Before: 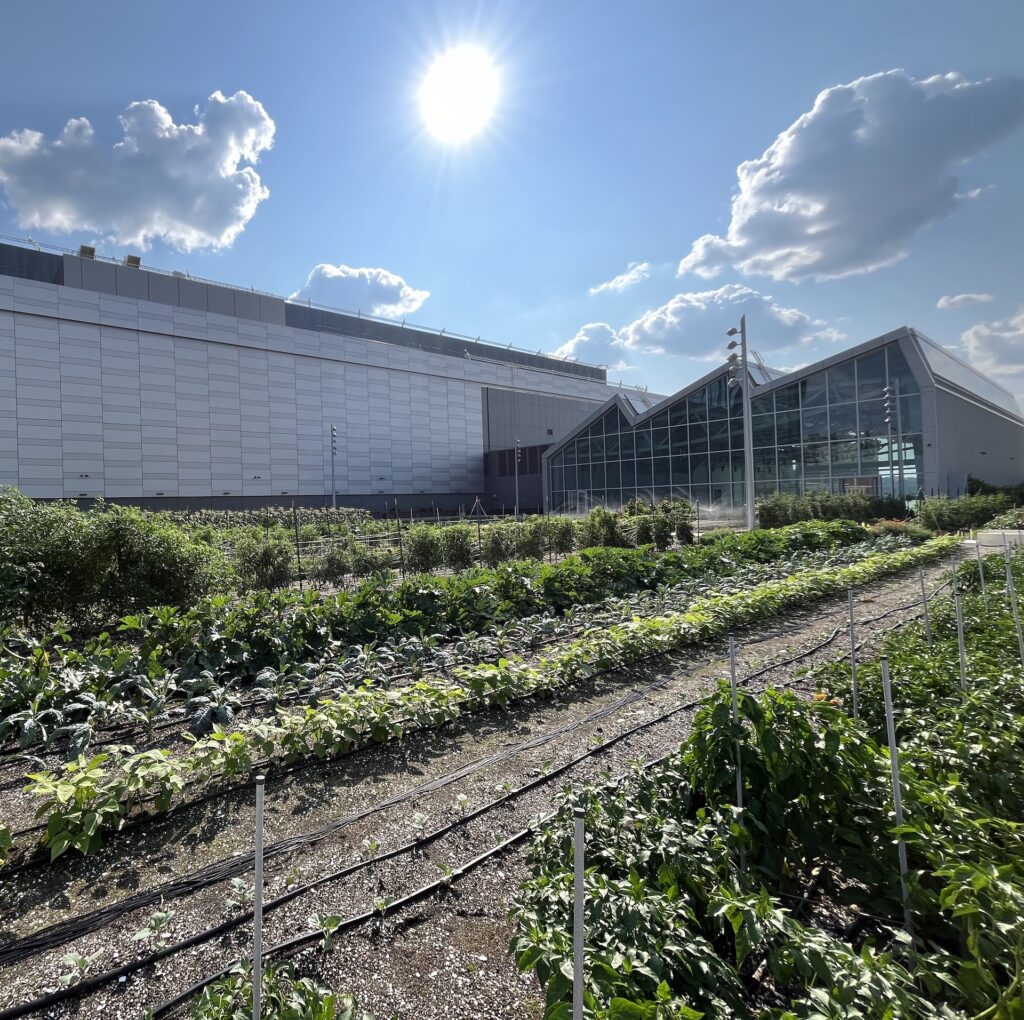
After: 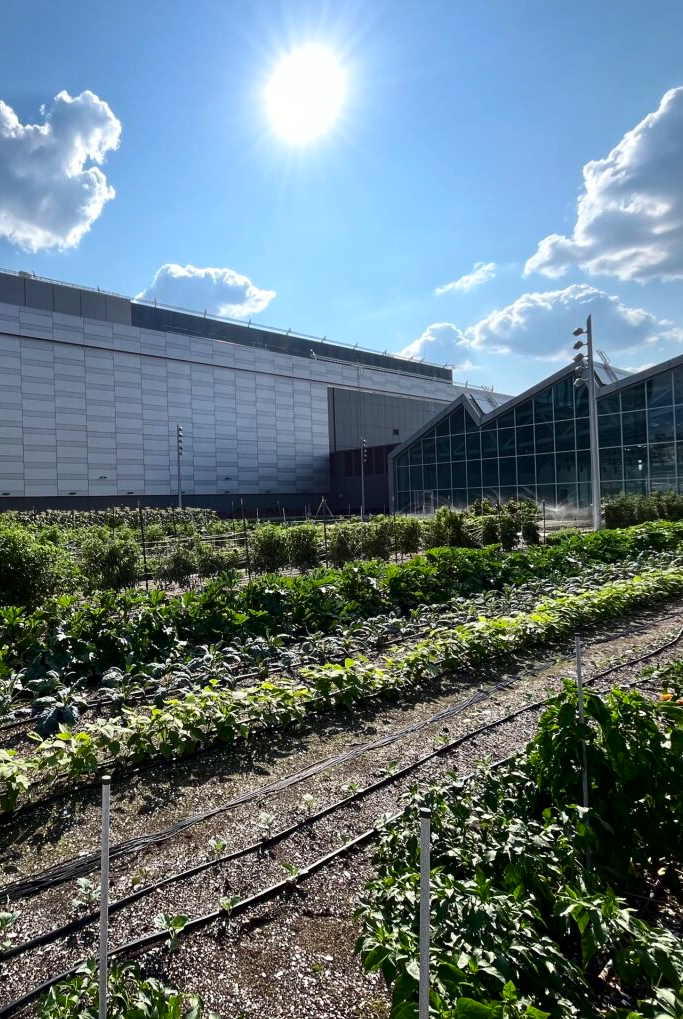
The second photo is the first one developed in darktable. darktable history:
contrast brightness saturation: contrast 0.196, brightness -0.103, saturation 0.097
crop and rotate: left 15.057%, right 18.161%
